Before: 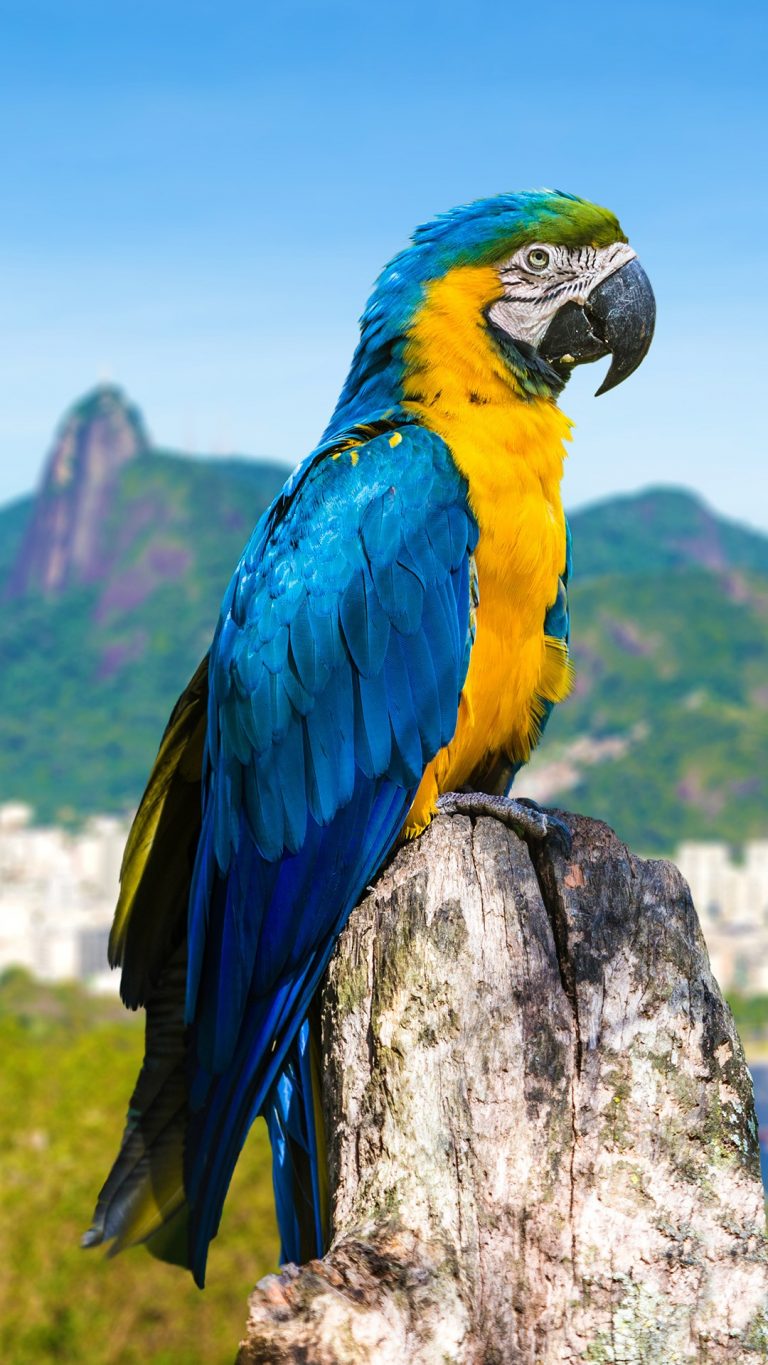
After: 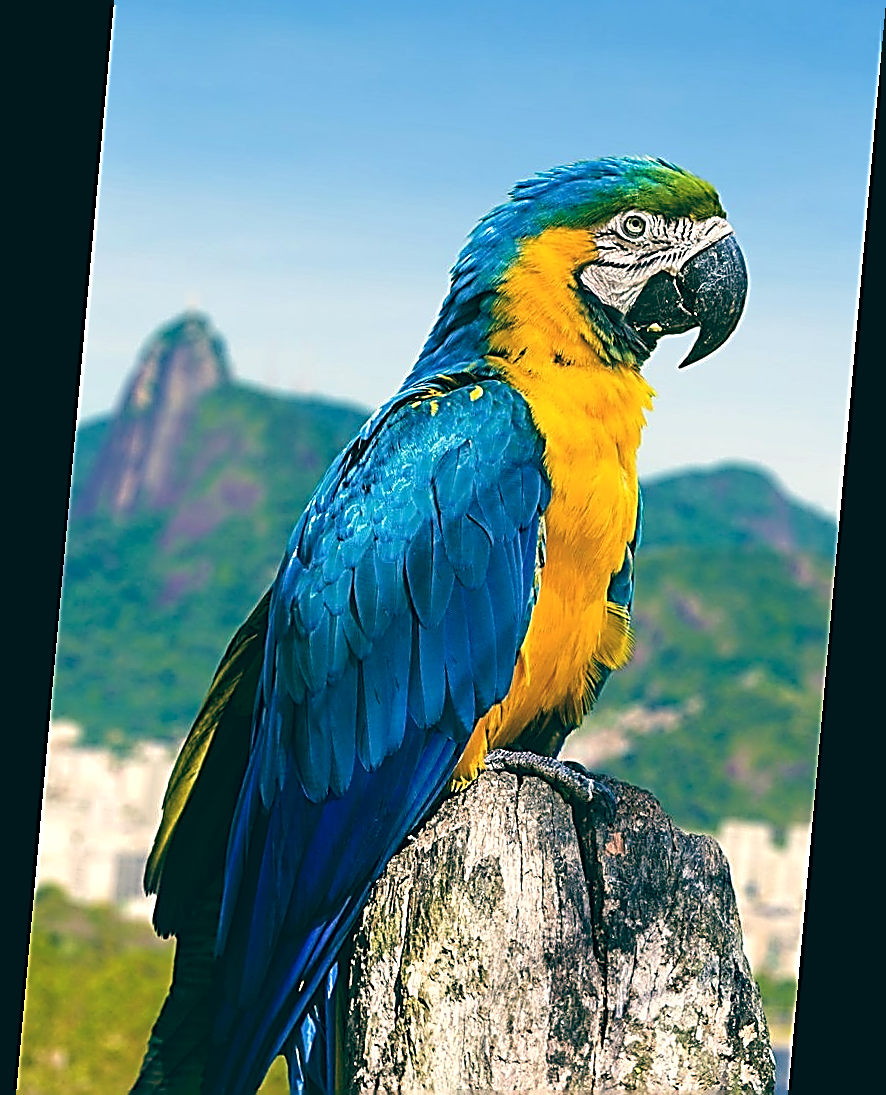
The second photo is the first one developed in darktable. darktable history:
crop: top 5.667%, bottom 17.637%
sharpen: amount 2
rotate and perspective: rotation 5.12°, automatic cropping off
color balance: lift [1.005, 0.99, 1.007, 1.01], gamma [1, 0.979, 1.011, 1.021], gain [0.923, 1.098, 1.025, 0.902], input saturation 90.45%, contrast 7.73%, output saturation 105.91%
tone equalizer: on, module defaults
